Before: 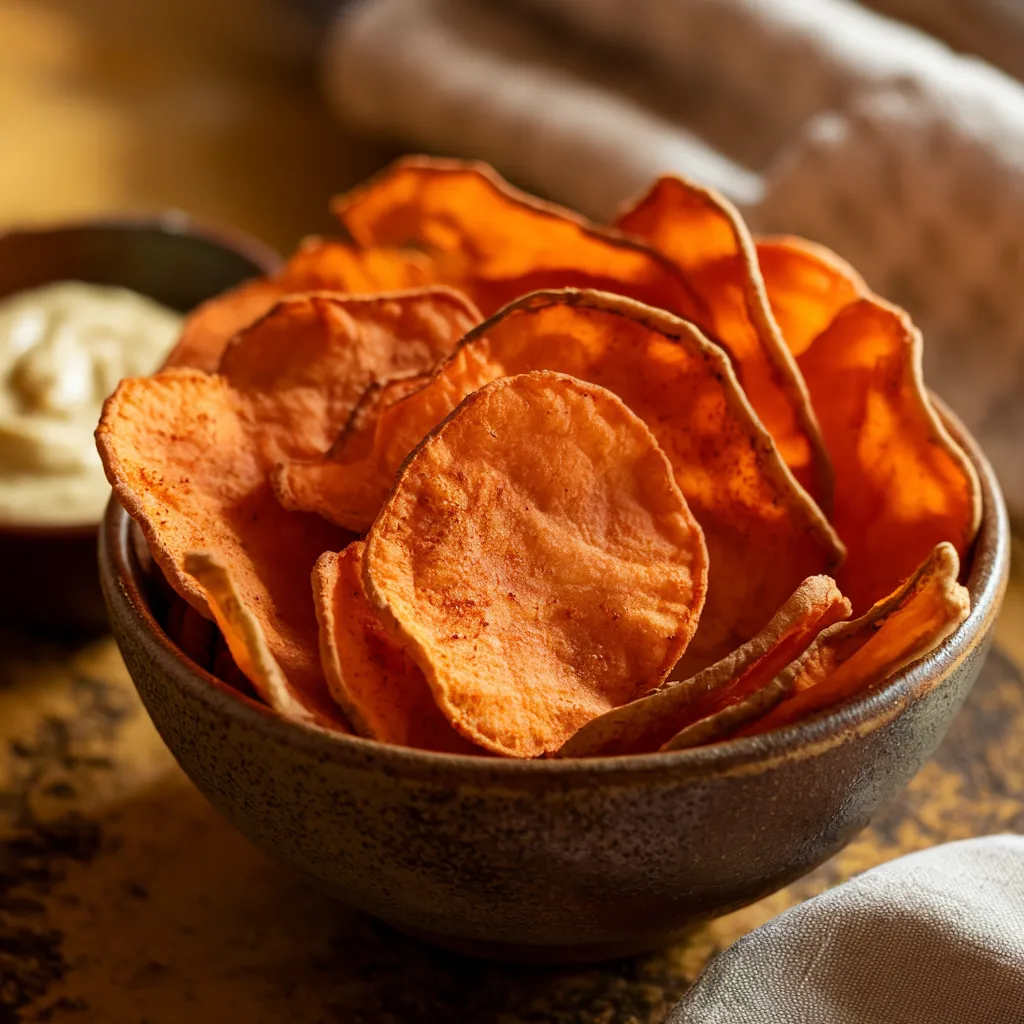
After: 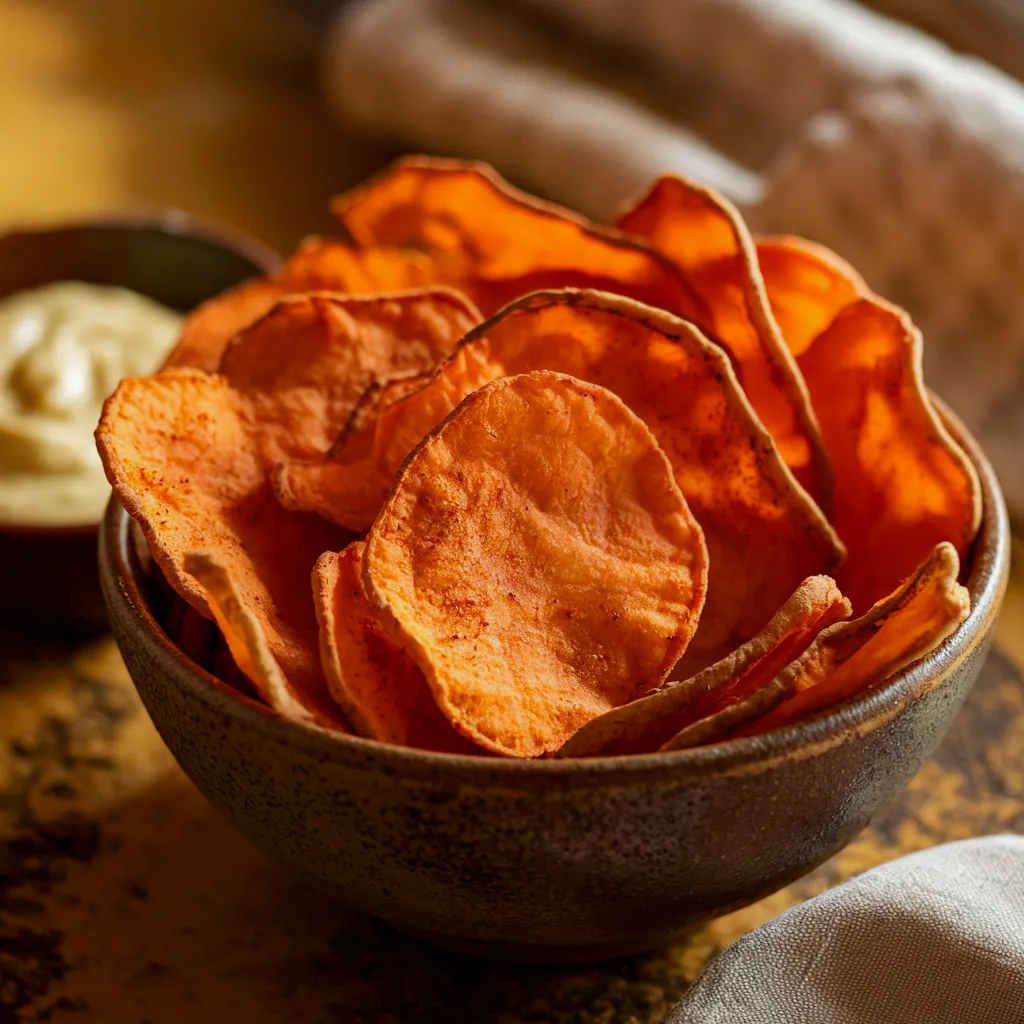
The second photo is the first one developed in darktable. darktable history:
shadows and highlights: shadows -20, white point adjustment -2, highlights -35
haze removal: compatibility mode true, adaptive false
white balance: emerald 1
